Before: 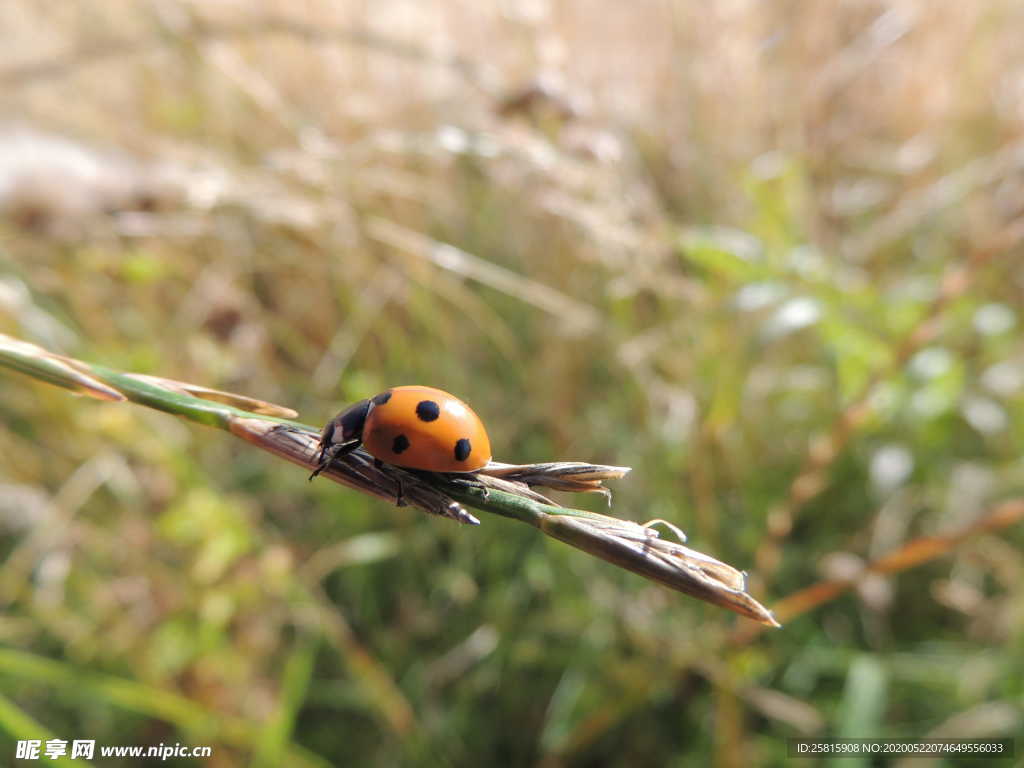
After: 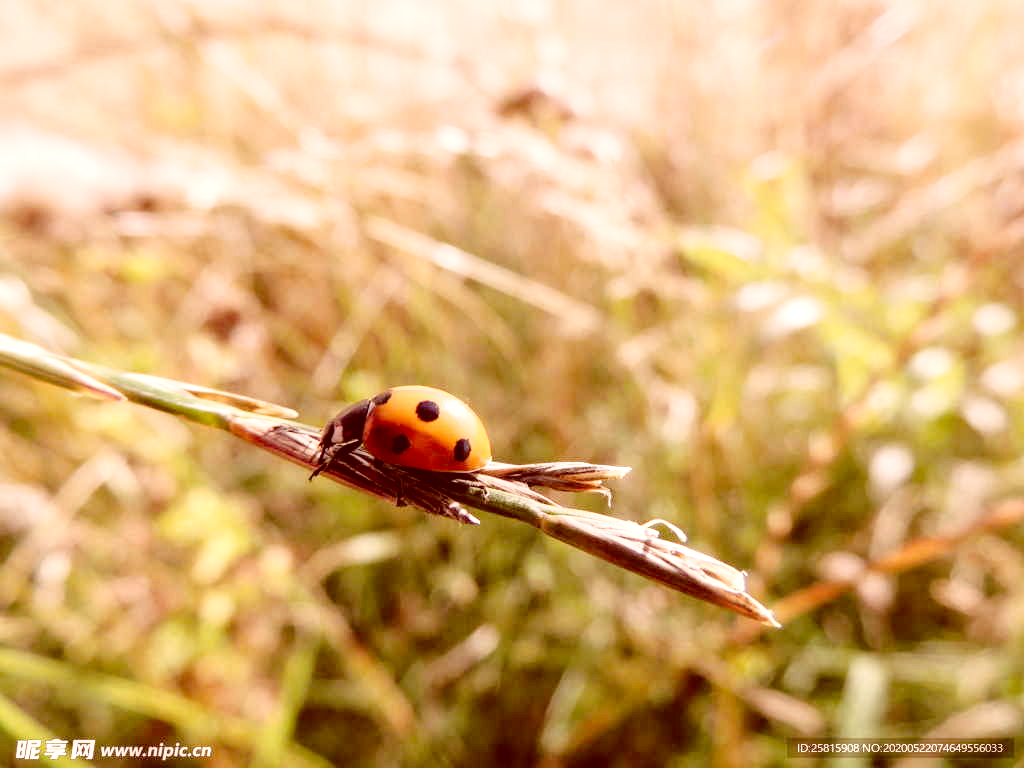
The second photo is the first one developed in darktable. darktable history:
local contrast: detail 130%
base curve: curves: ch0 [(0, 0) (0.028, 0.03) (0.121, 0.232) (0.46, 0.748) (0.859, 0.968) (1, 1)], preserve colors none
color correction: highlights a* 9.25, highlights b* 9.08, shadows a* 39.74, shadows b* 39.61, saturation 0.801
